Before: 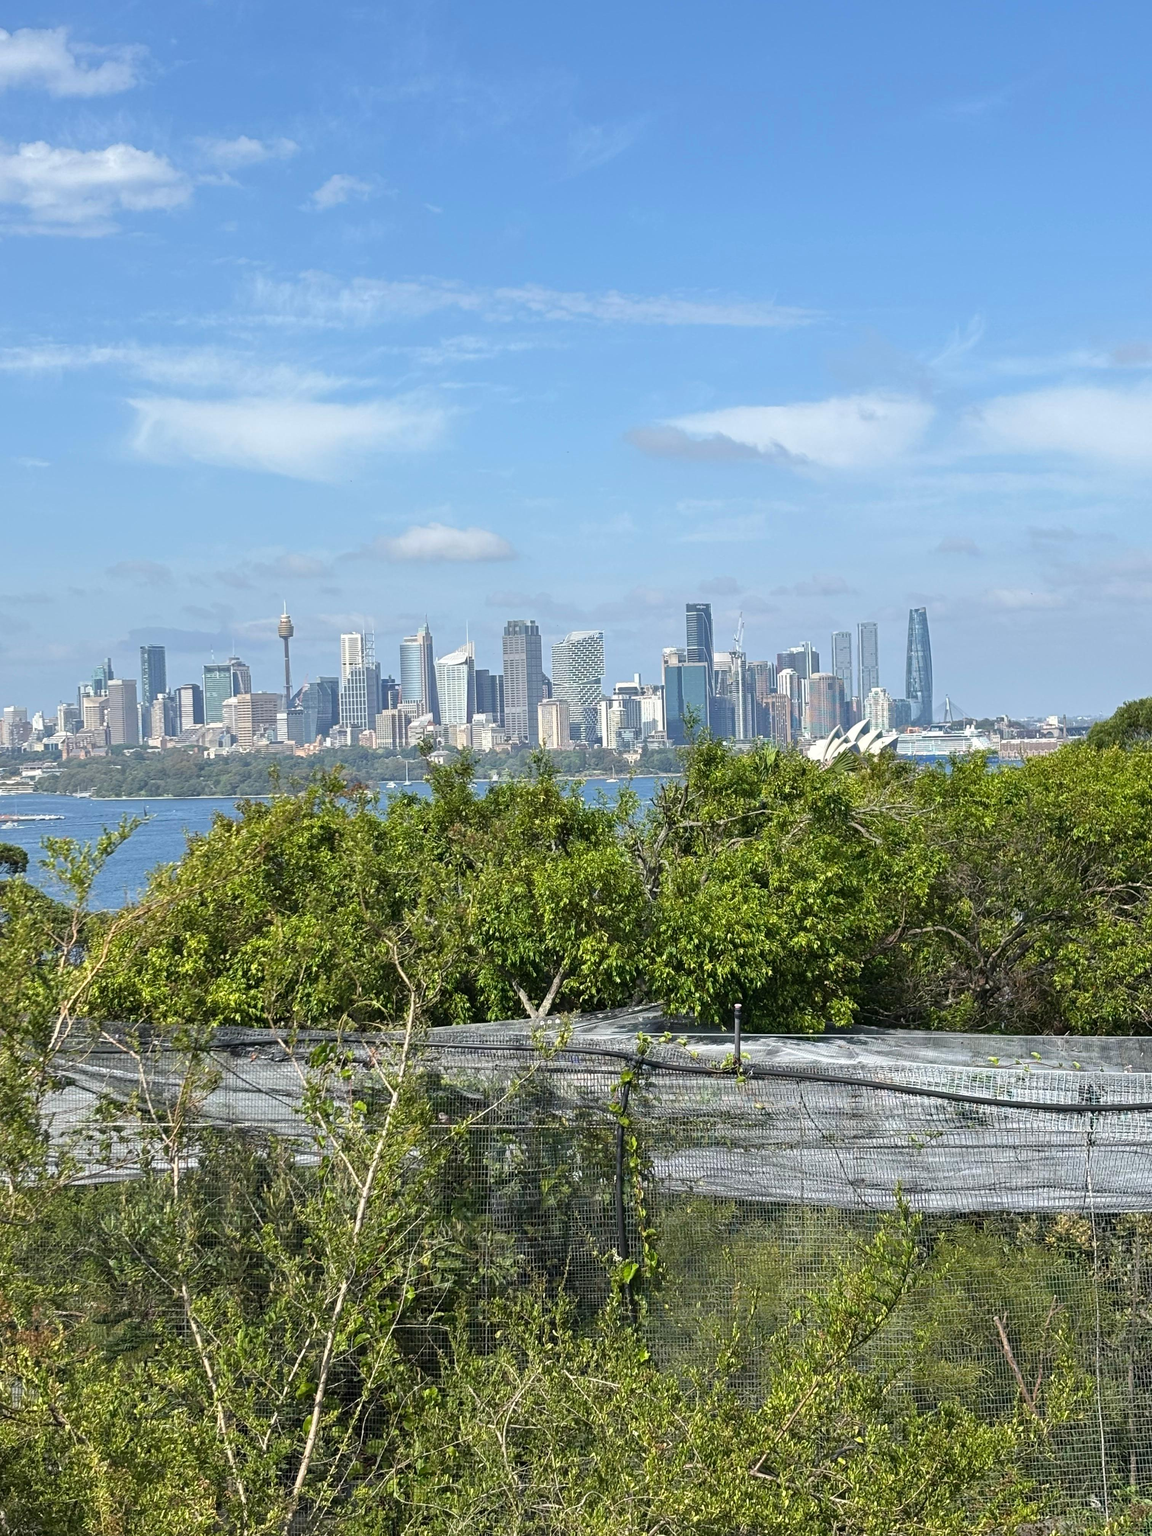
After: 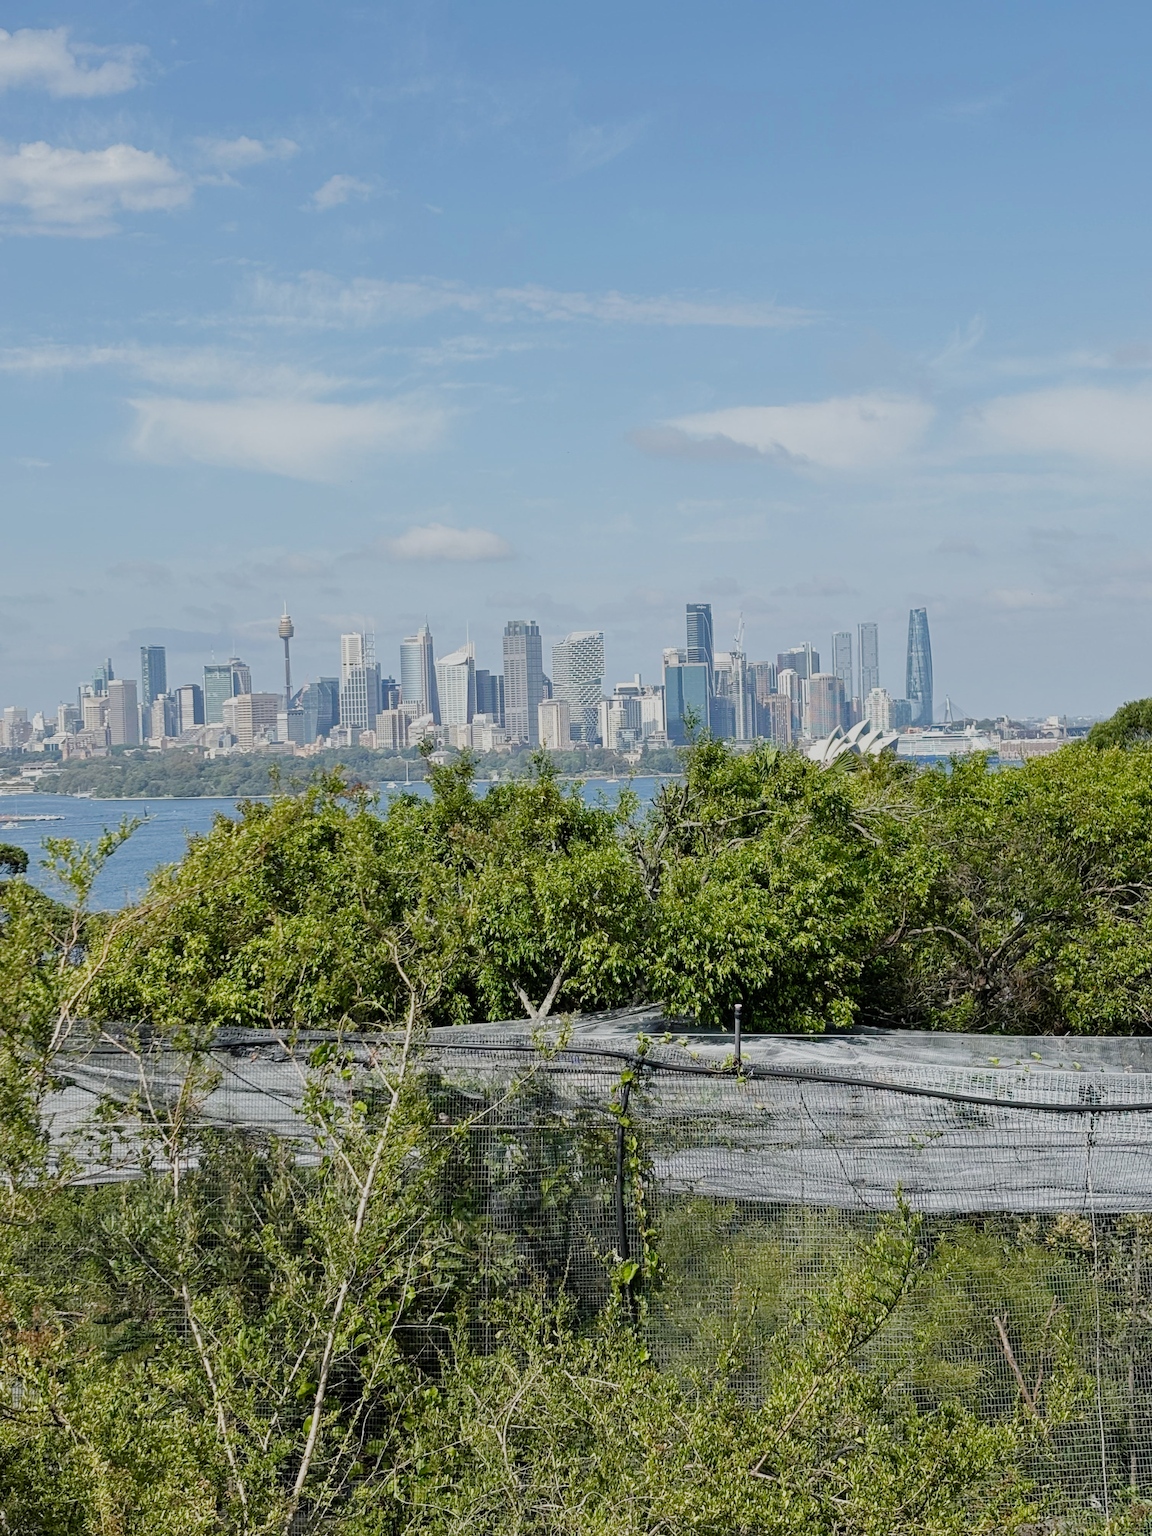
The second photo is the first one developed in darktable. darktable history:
filmic rgb: black relative exposure -7.39 EV, white relative exposure 5.07 EV, hardness 3.21, add noise in highlights 0.001, preserve chrominance no, color science v3 (2019), use custom middle-gray values true, contrast in highlights soft
